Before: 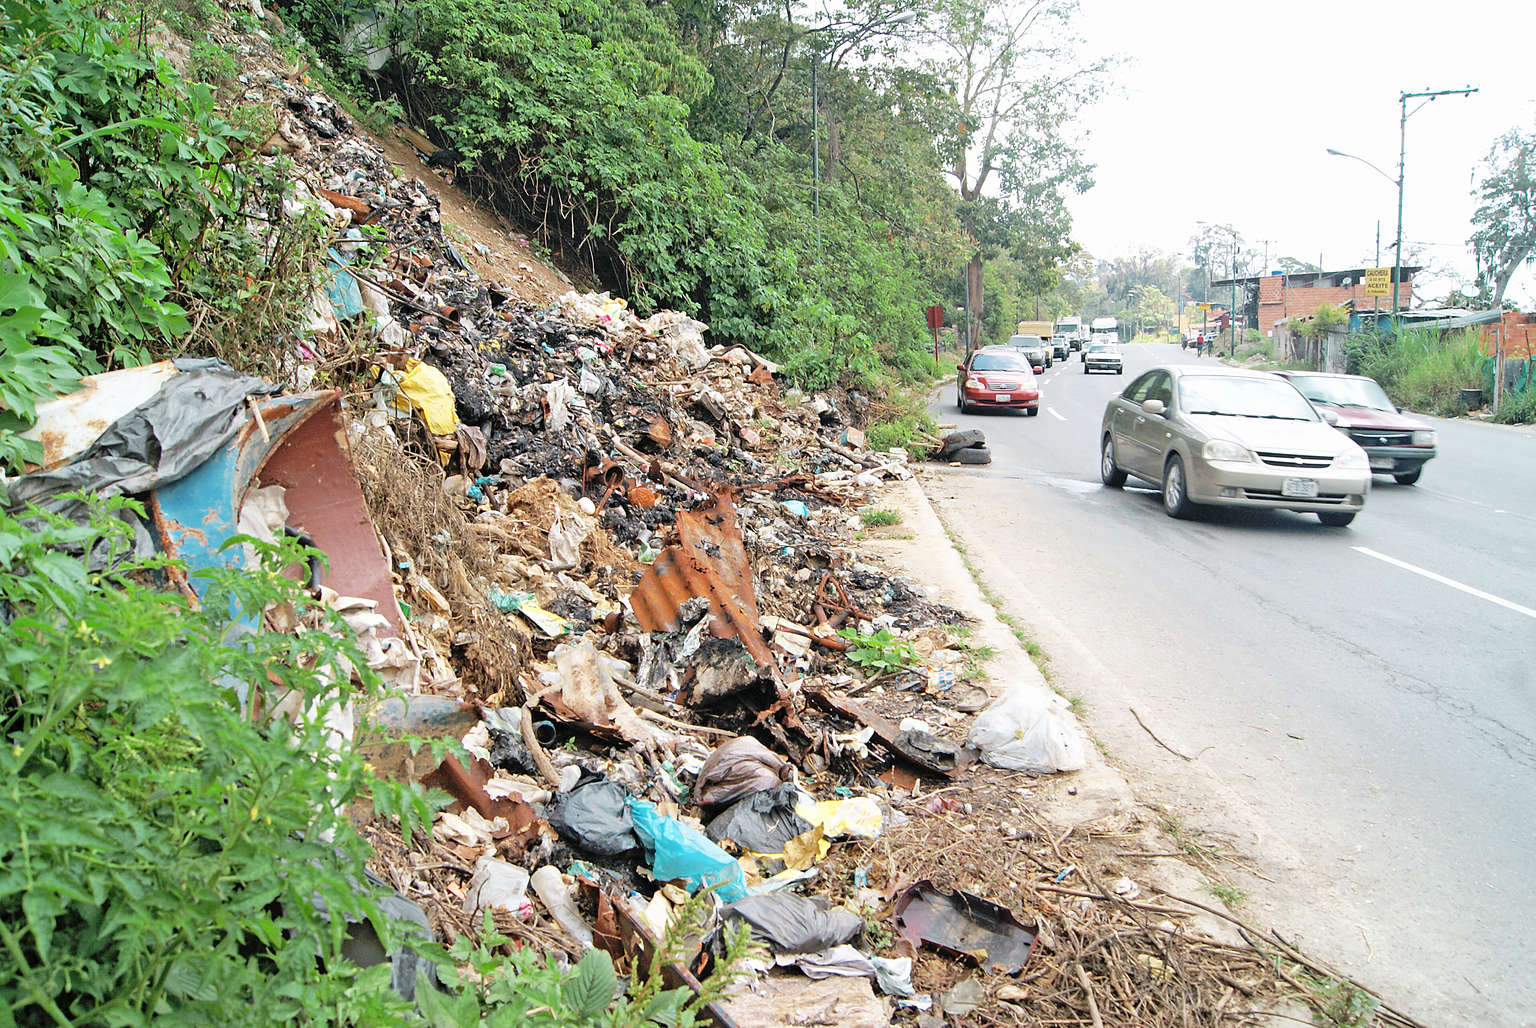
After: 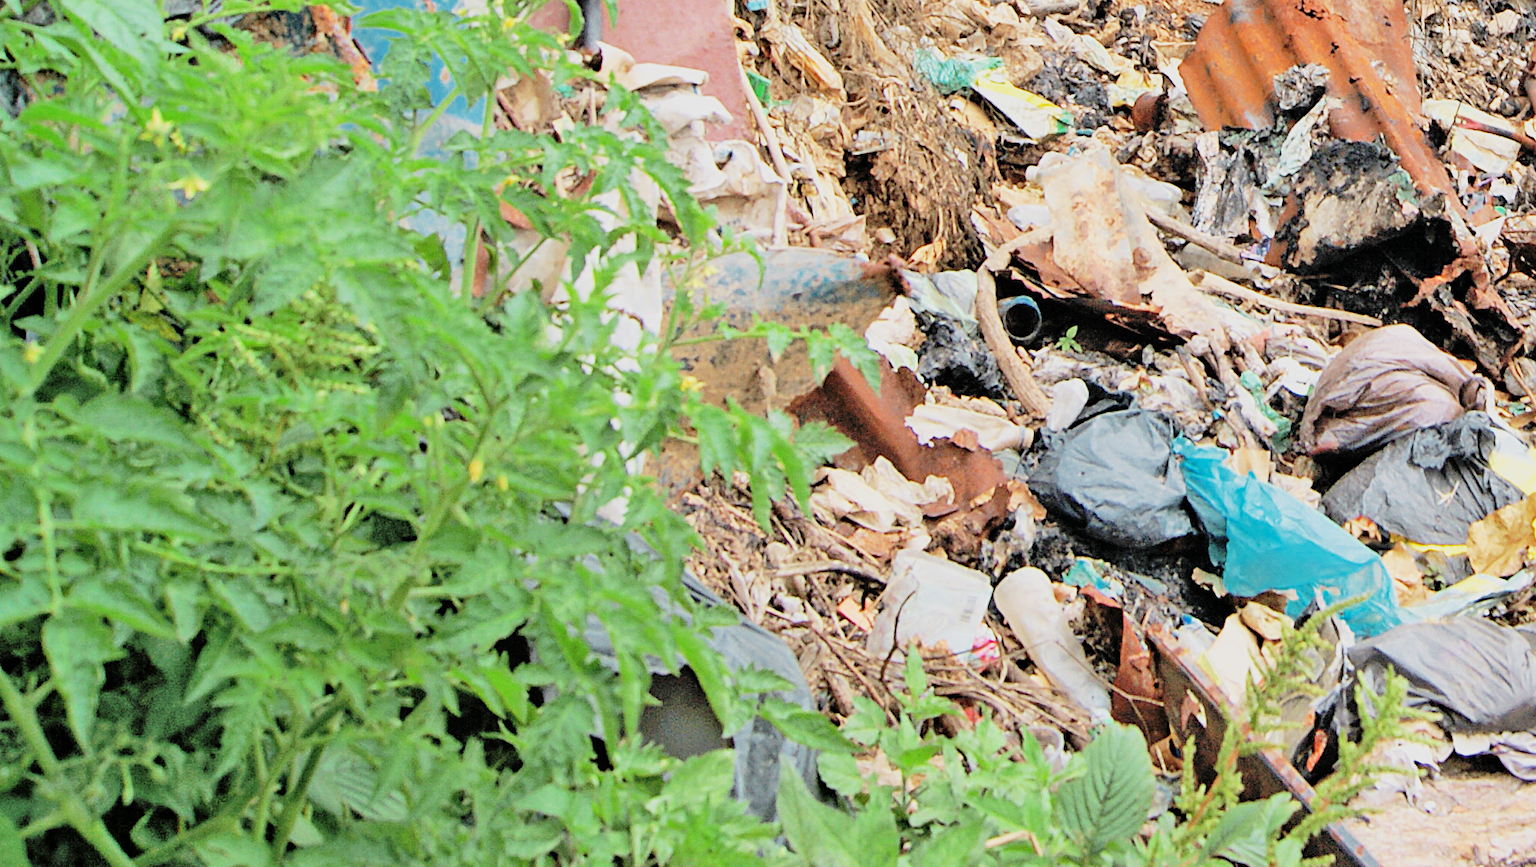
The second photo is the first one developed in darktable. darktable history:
filmic rgb: black relative exposure -7.65 EV, white relative exposure 4.56 EV, hardness 3.61, color science v6 (2022)
color zones: curves: ch0 [(0, 0.5) (0.143, 0.5) (0.286, 0.5) (0.429, 0.495) (0.571, 0.437) (0.714, 0.44) (0.857, 0.496) (1, 0.5)]
exposure: exposure 0.6 EV, compensate highlight preservation false
crop and rotate: top 54.778%, right 46.61%, bottom 0.159%
